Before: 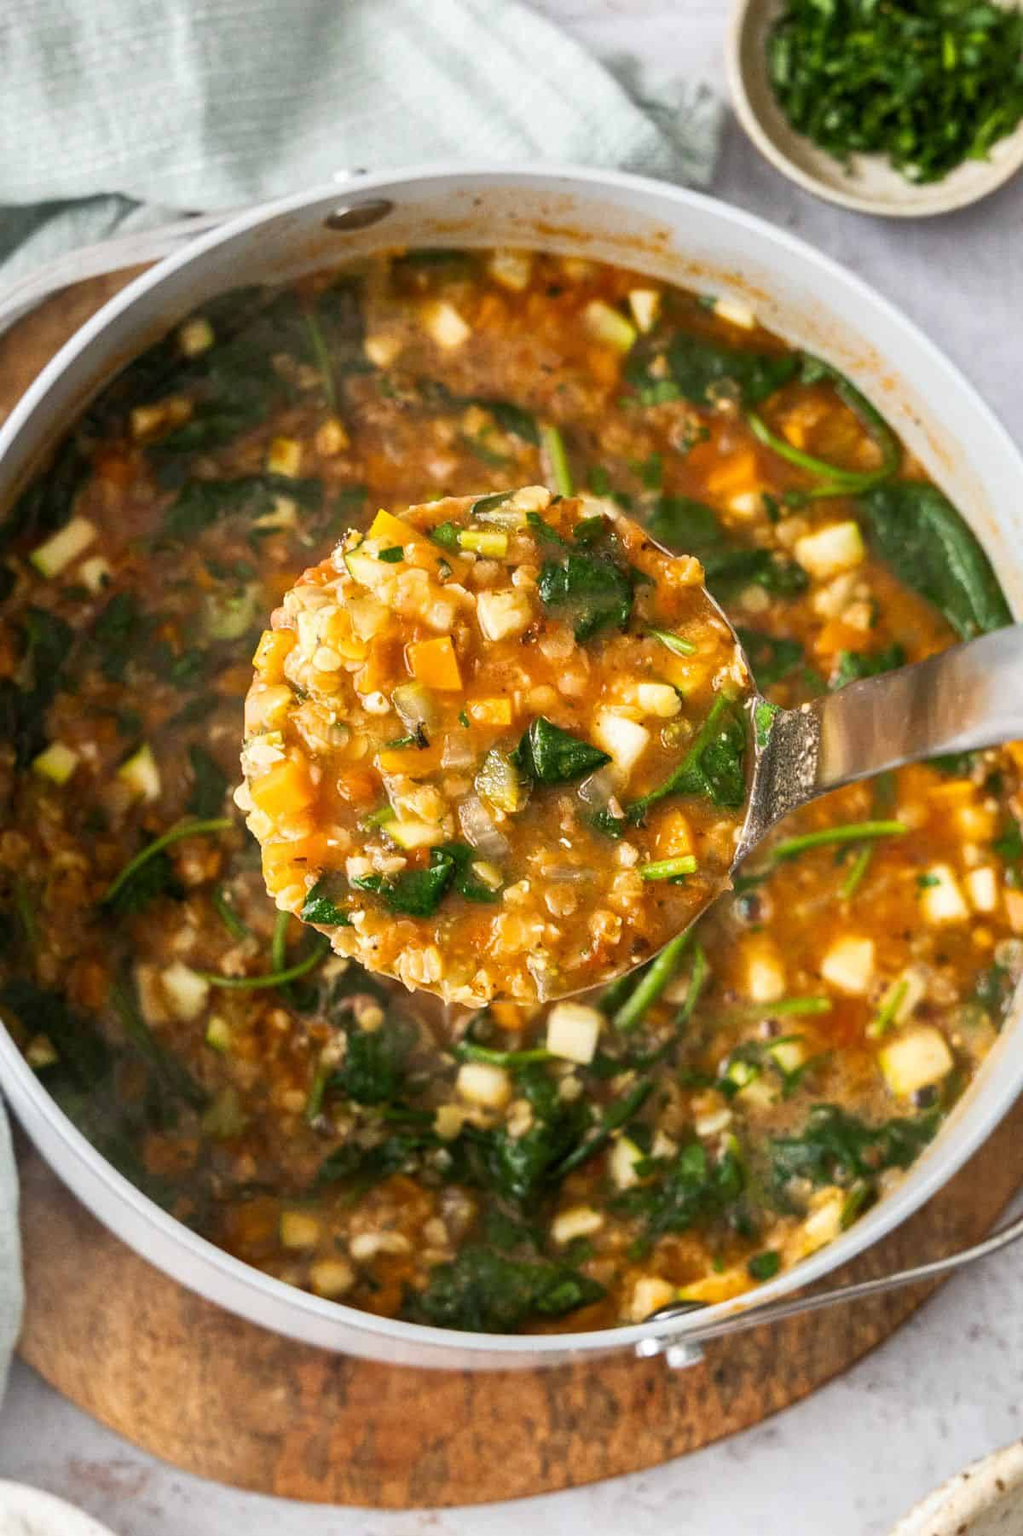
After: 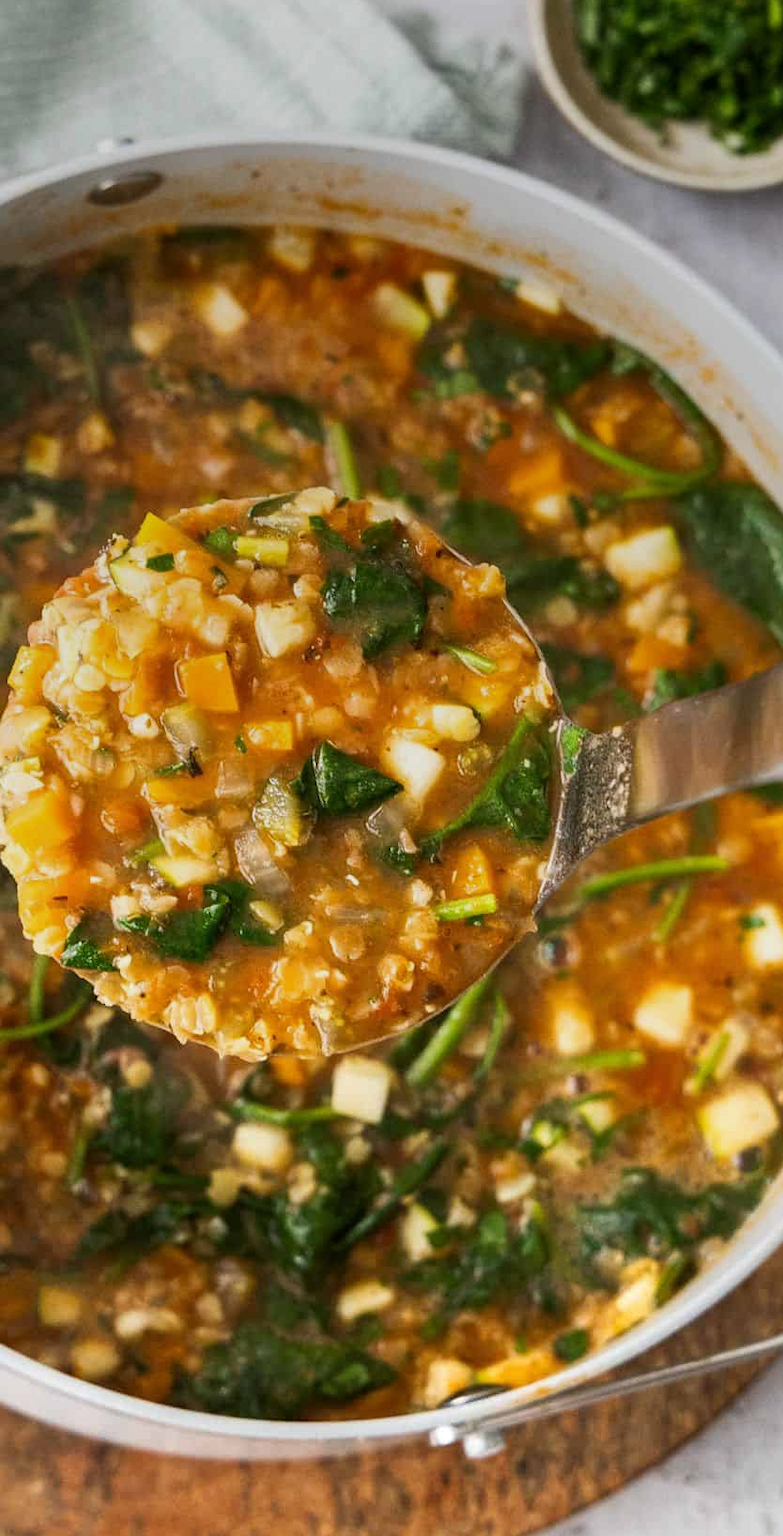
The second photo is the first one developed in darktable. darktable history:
graduated density: rotation -0.352°, offset 57.64
crop and rotate: left 24.034%, top 2.838%, right 6.406%, bottom 6.299%
